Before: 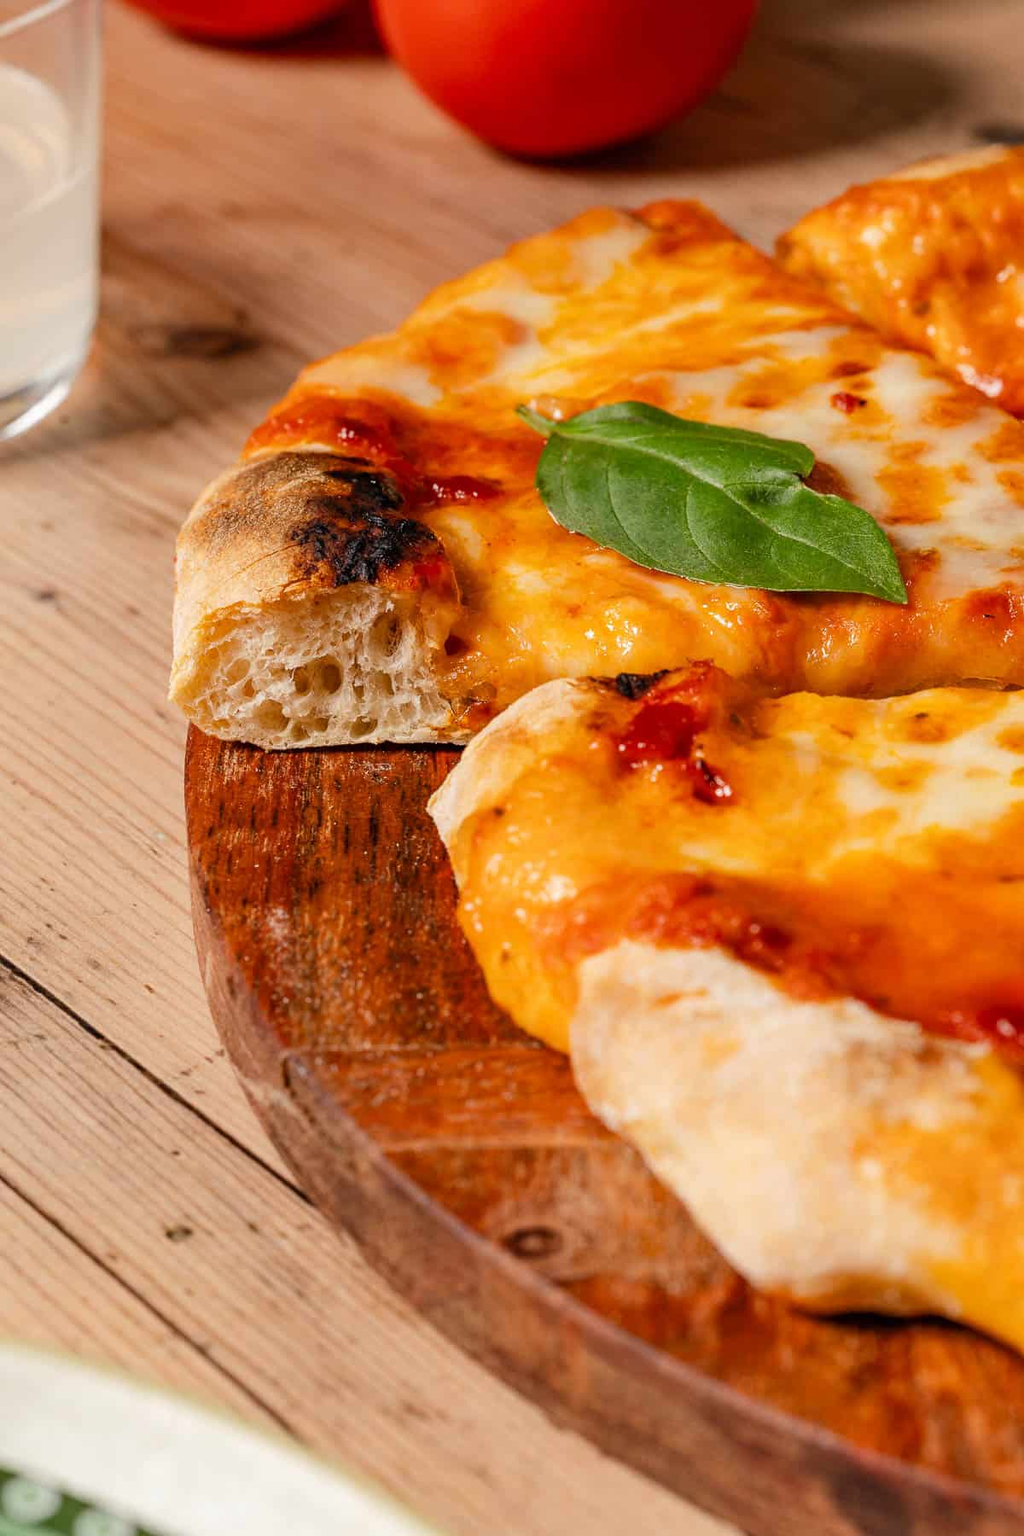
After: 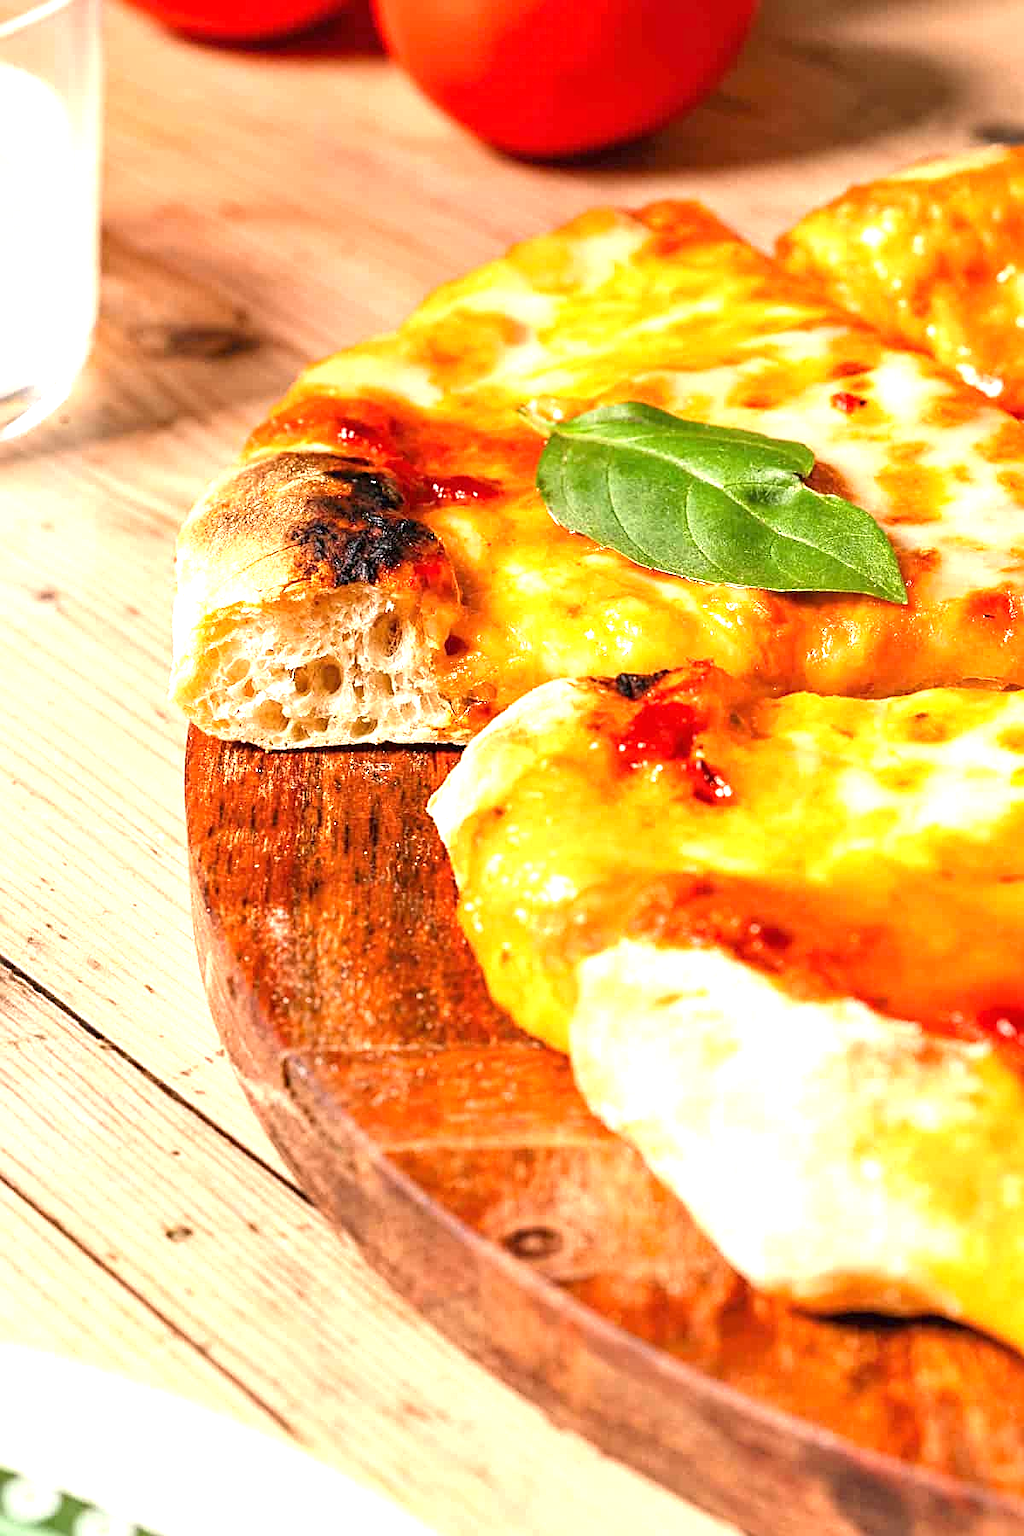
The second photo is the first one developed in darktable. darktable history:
sharpen: on, module defaults
exposure: black level correction 0, exposure 1.361 EV, compensate highlight preservation false
shadows and highlights: shadows 31.37, highlights -0.041, soften with gaussian
